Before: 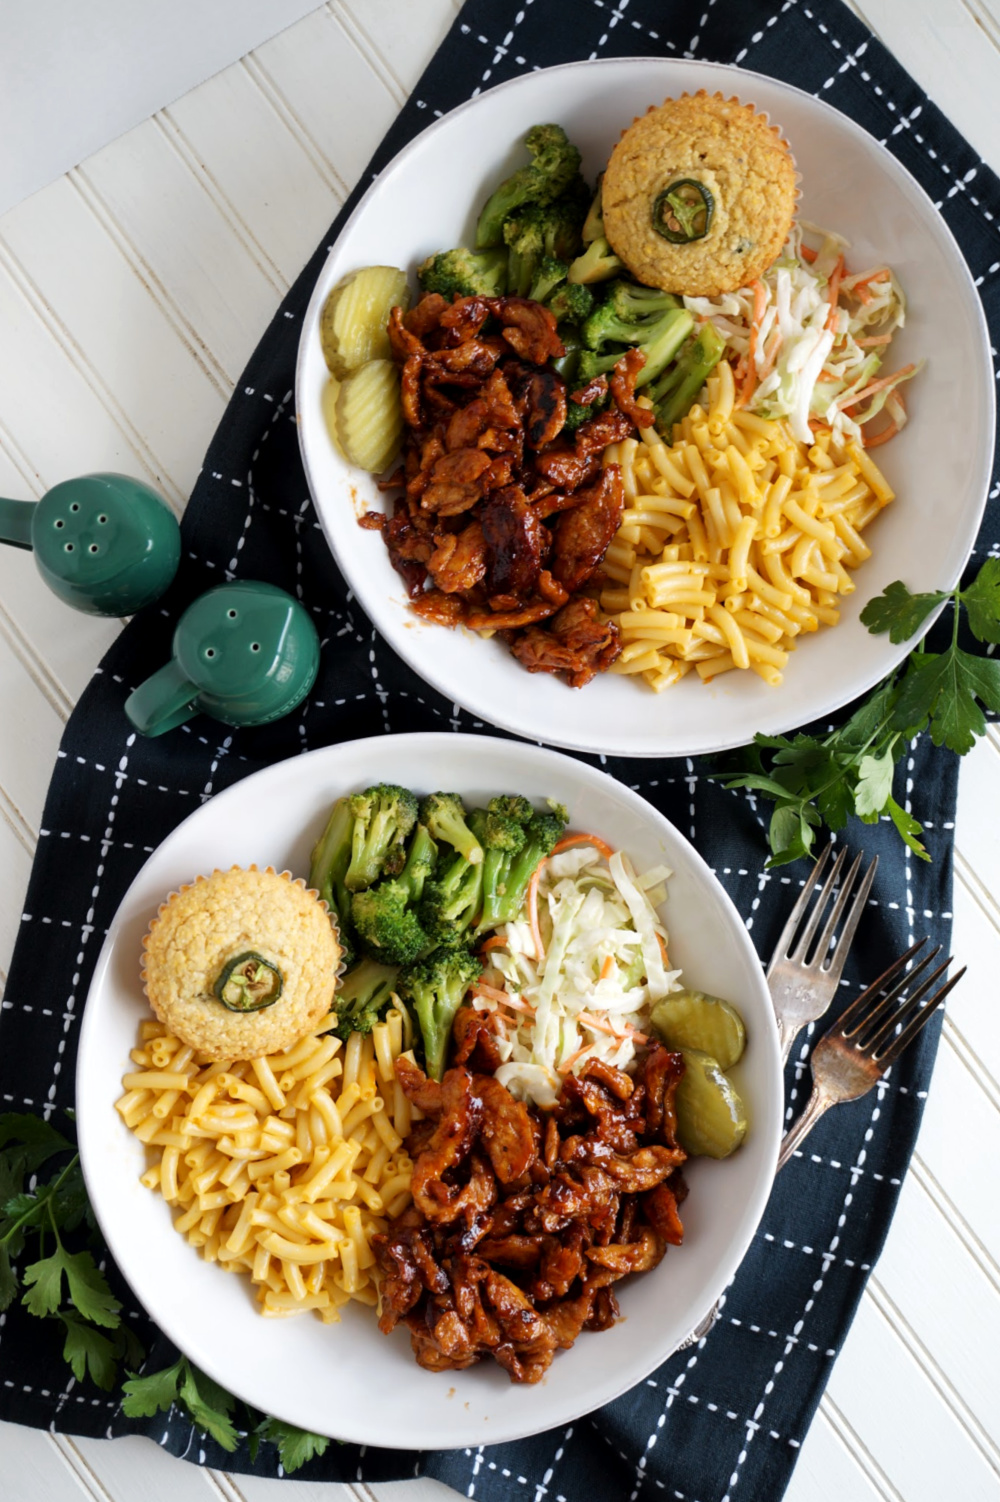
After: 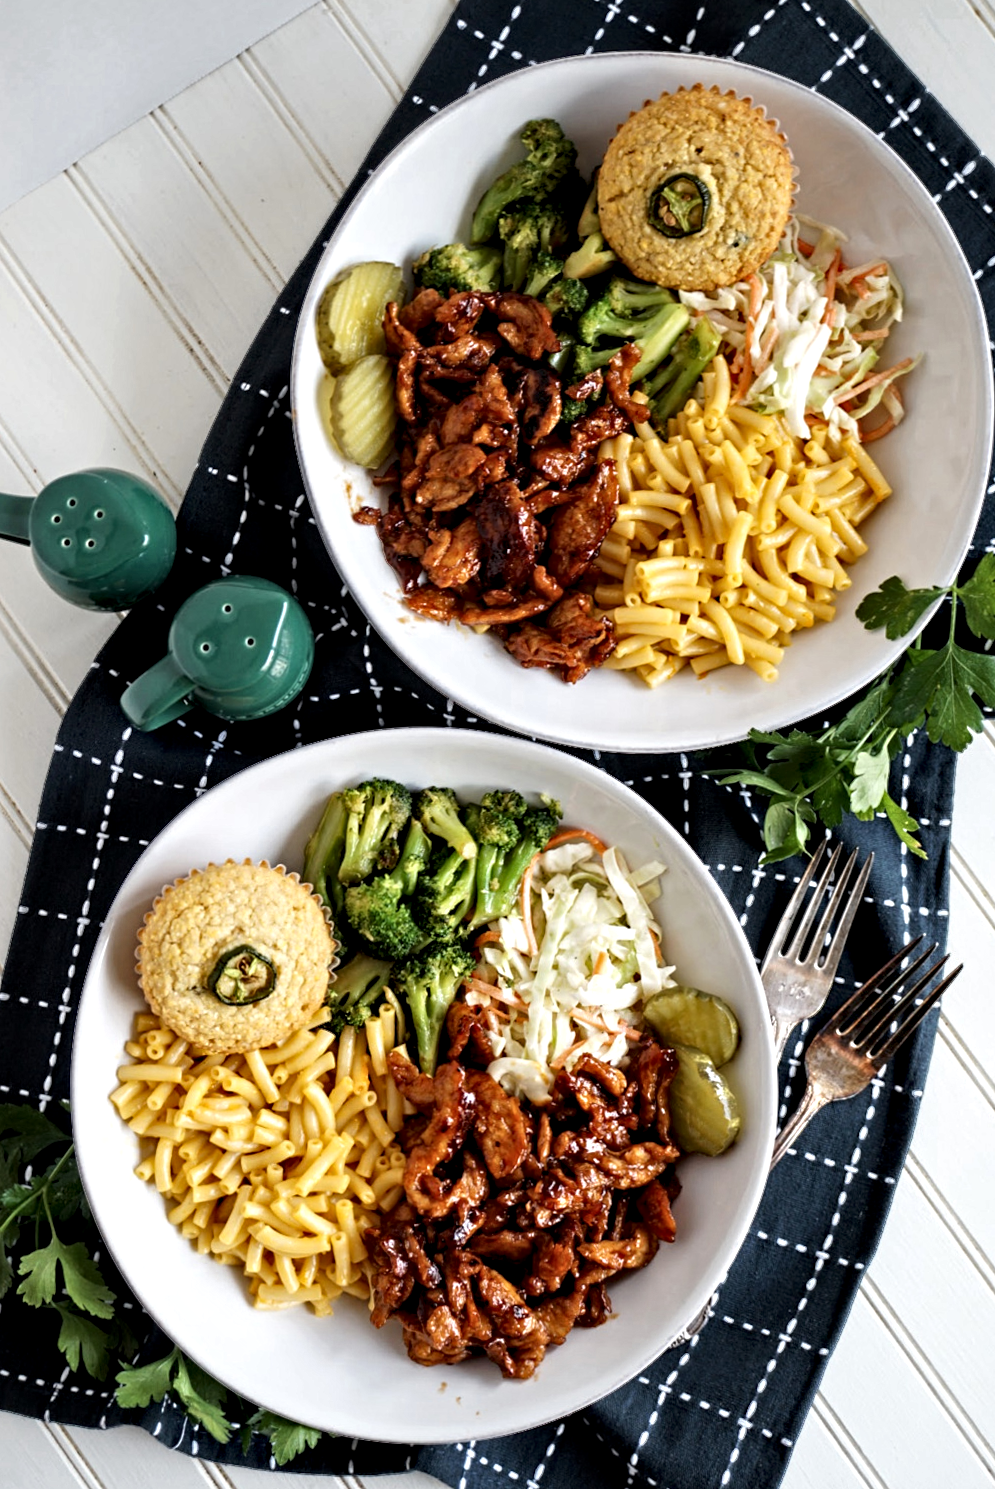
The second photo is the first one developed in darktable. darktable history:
contrast equalizer: octaves 7, y [[0.5, 0.542, 0.583, 0.625, 0.667, 0.708], [0.5 ×6], [0.5 ×6], [0 ×6], [0 ×6]]
rotate and perspective: rotation 0.192°, lens shift (horizontal) -0.015, crop left 0.005, crop right 0.996, crop top 0.006, crop bottom 0.99
